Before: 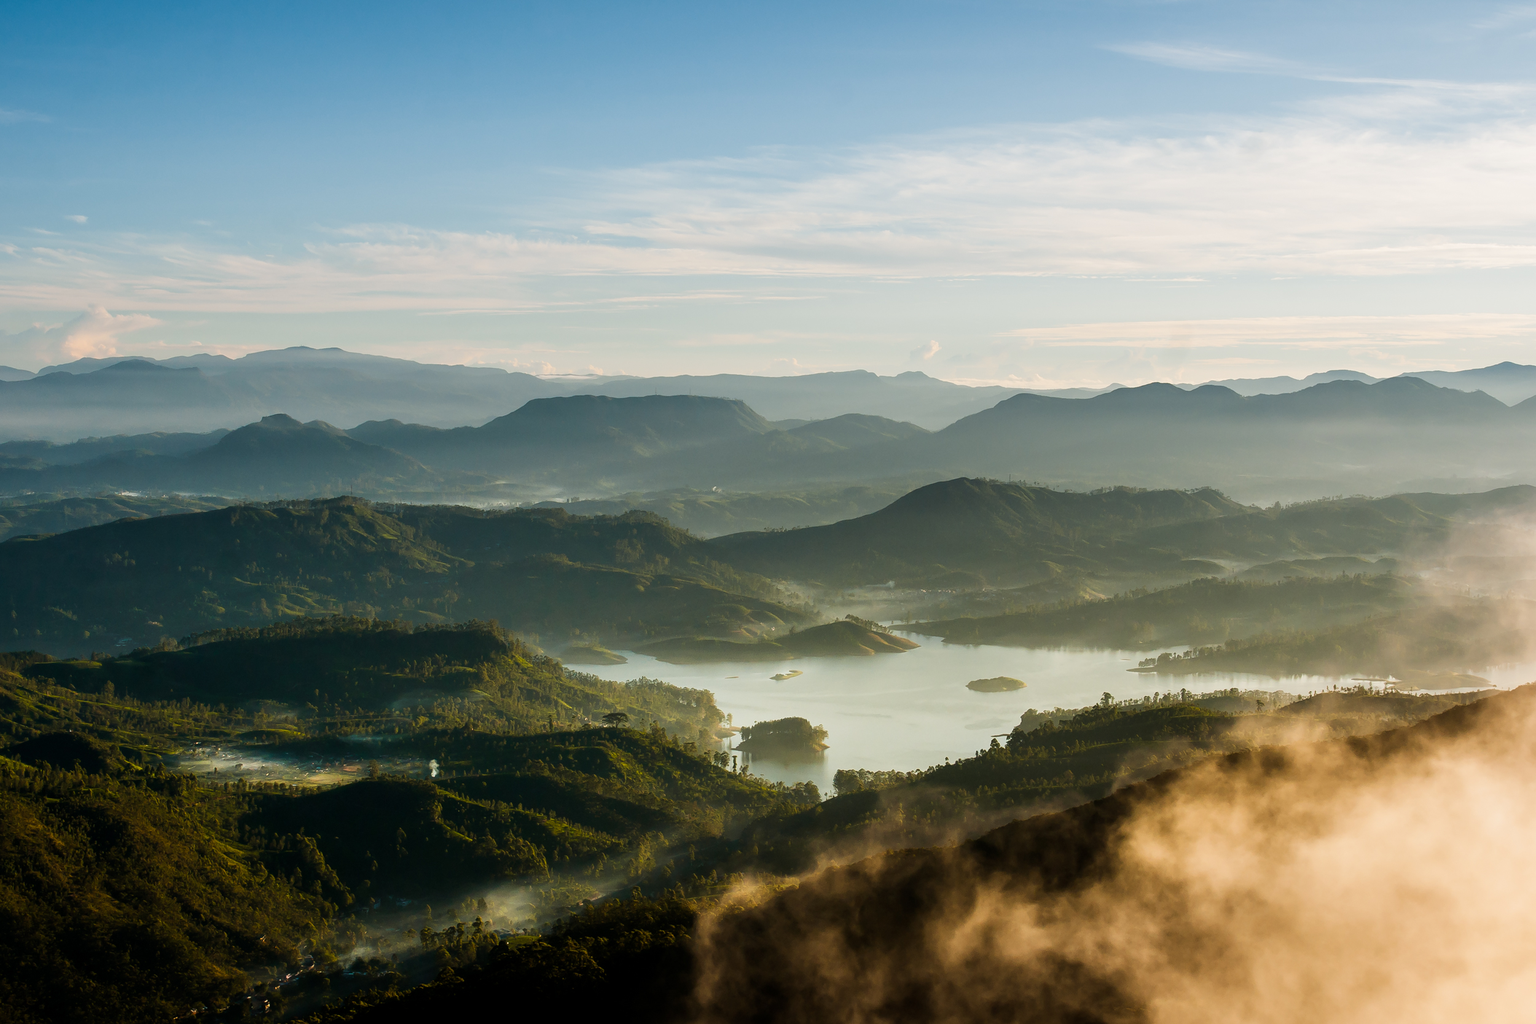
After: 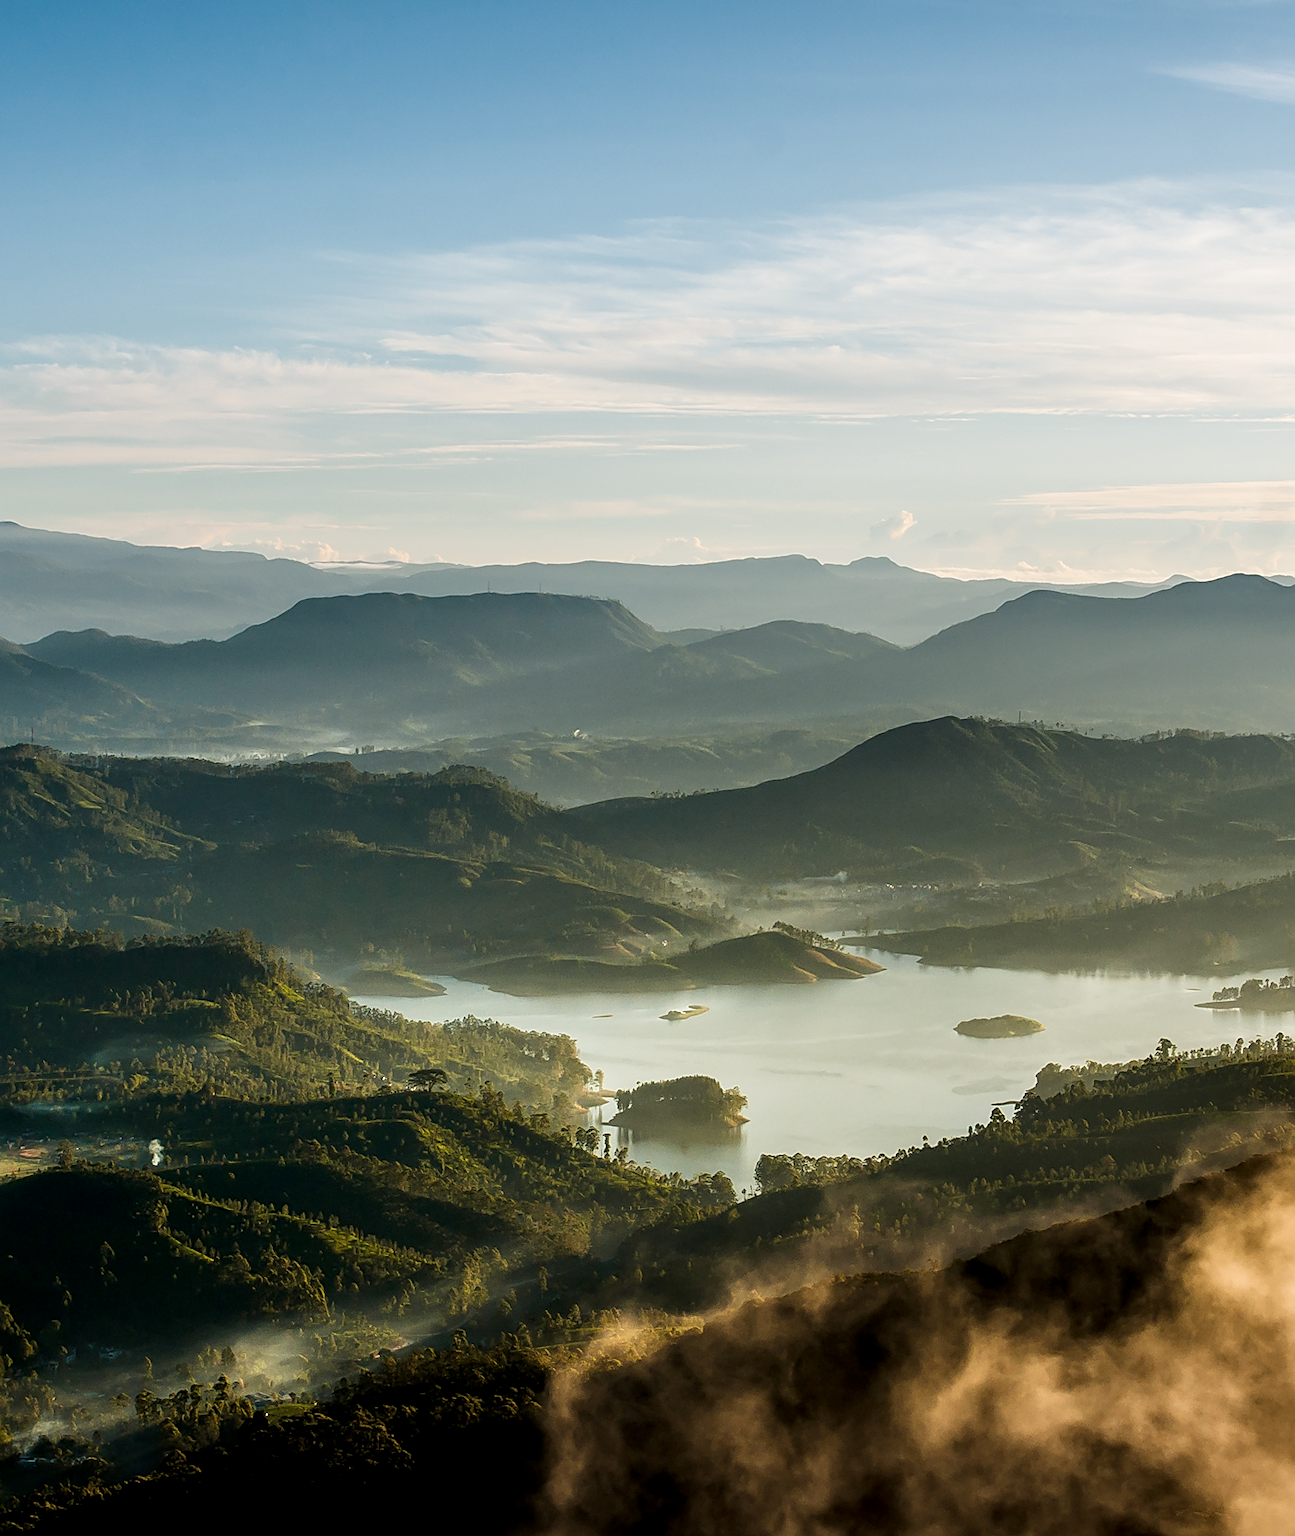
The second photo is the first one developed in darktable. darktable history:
sharpen: on, module defaults
local contrast: detail 130%
crop: left 21.496%, right 22.254%
